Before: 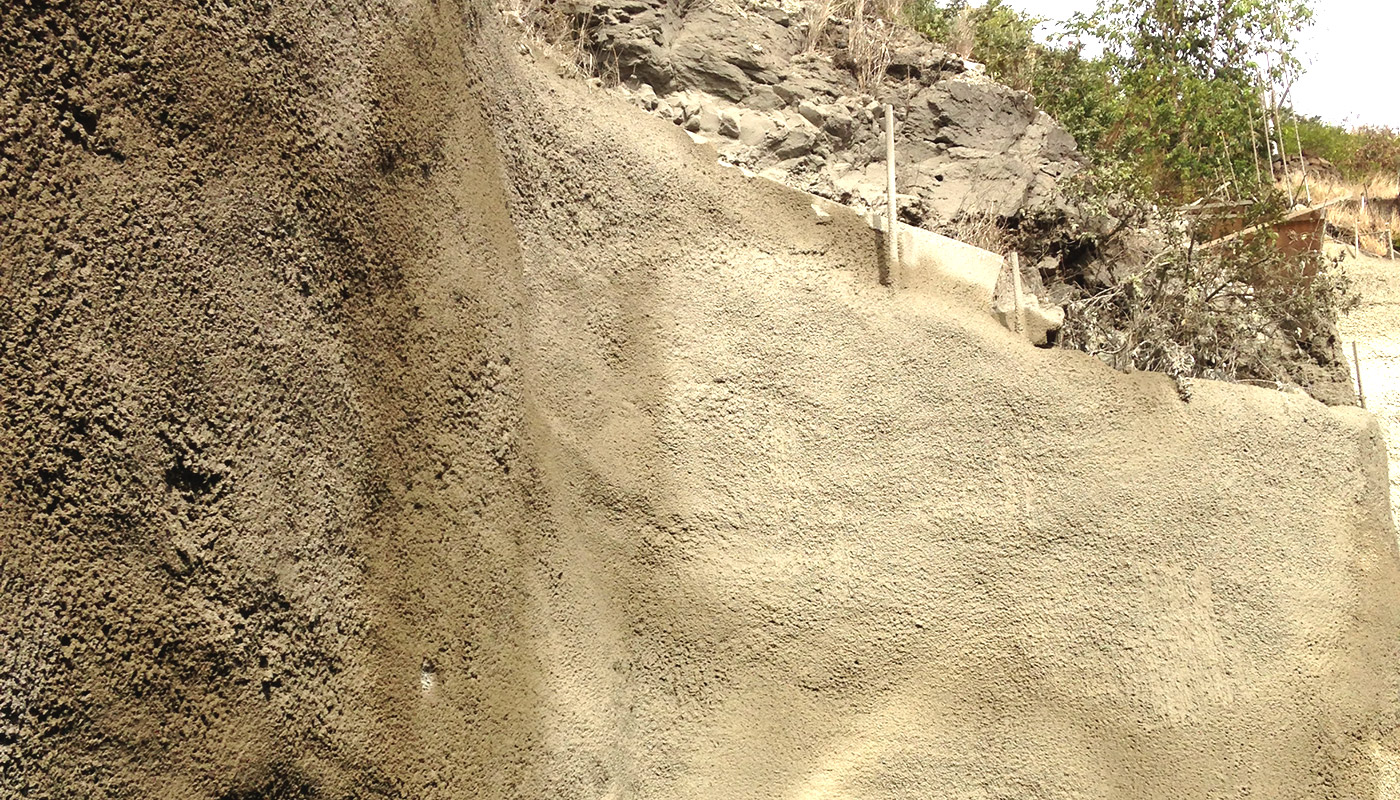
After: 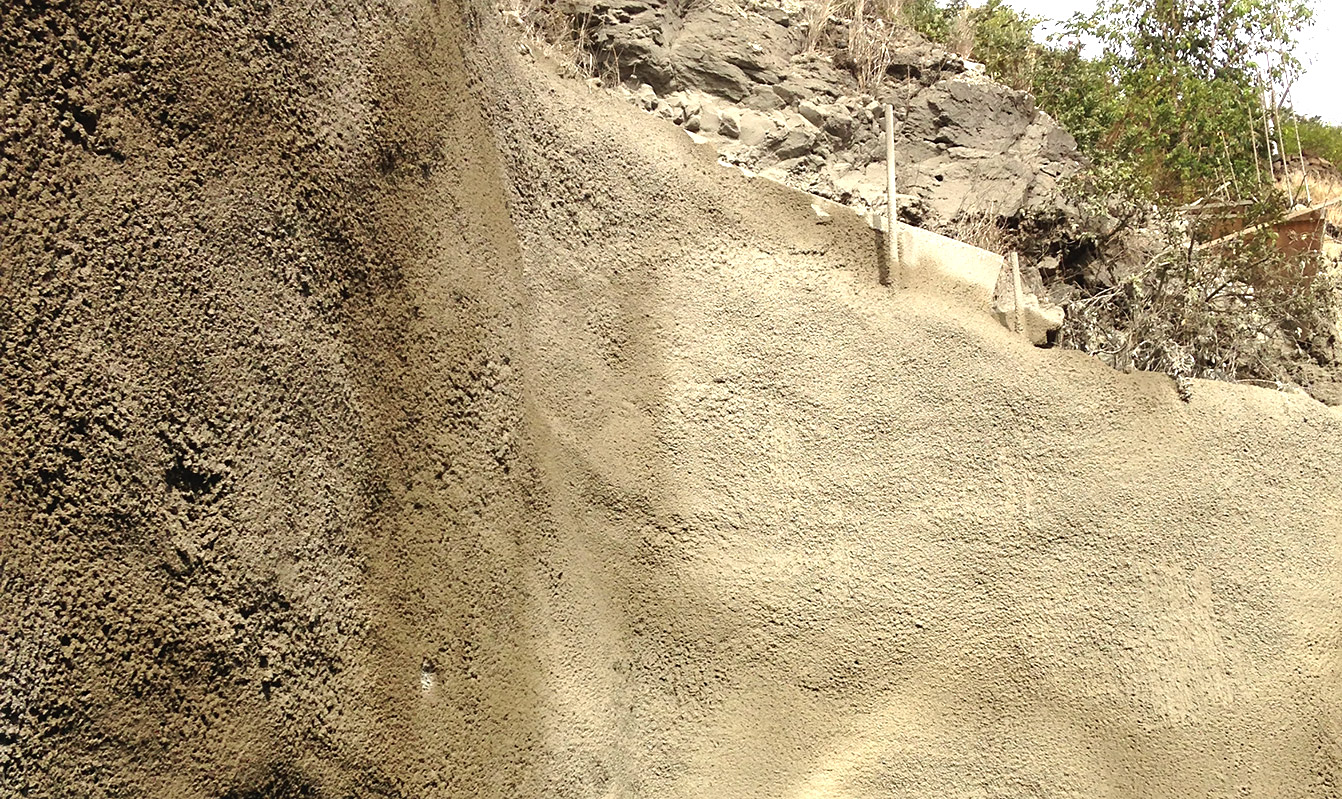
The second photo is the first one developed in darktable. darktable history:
crop: right 4.126%, bottom 0.031%
sharpen: amount 0.2
